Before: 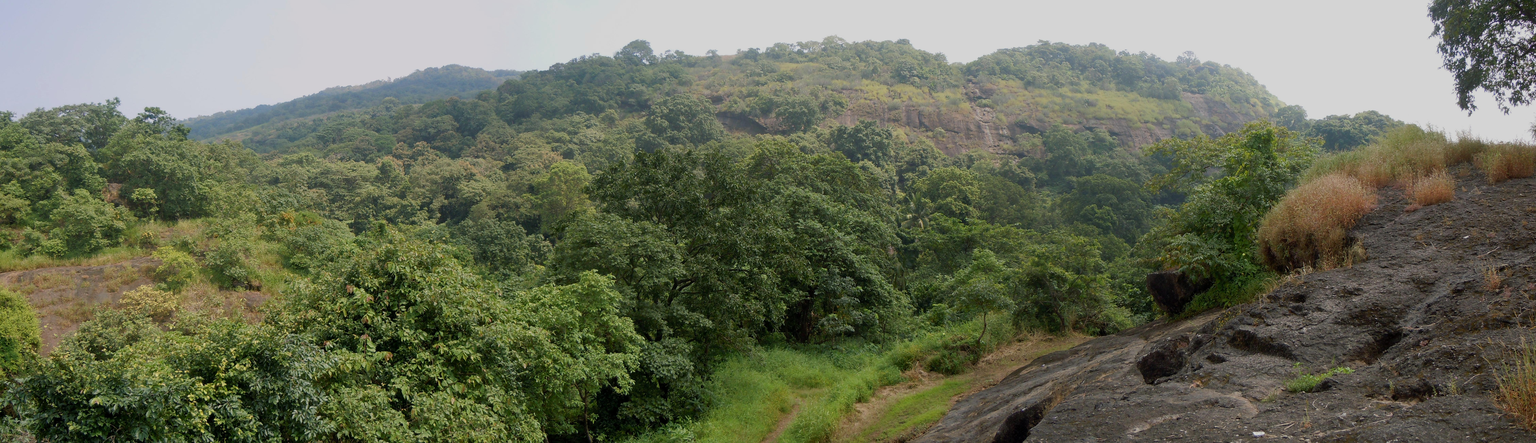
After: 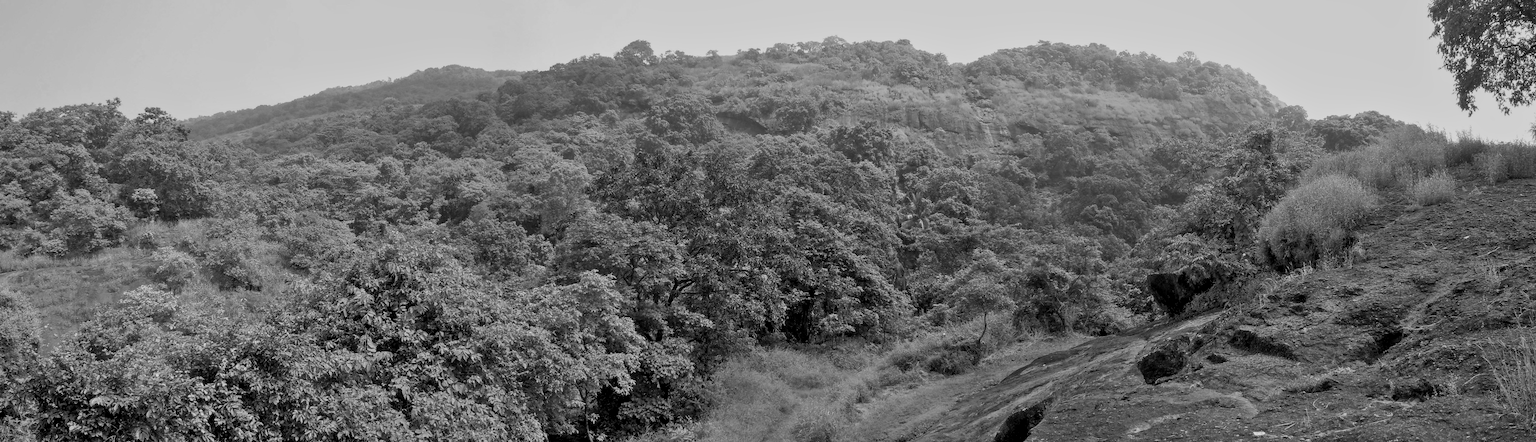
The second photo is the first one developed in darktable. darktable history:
local contrast: on, module defaults
shadows and highlights: shadows 52.34, highlights -28.23, soften with gaussian
monochrome: a -6.99, b 35.61, size 1.4
